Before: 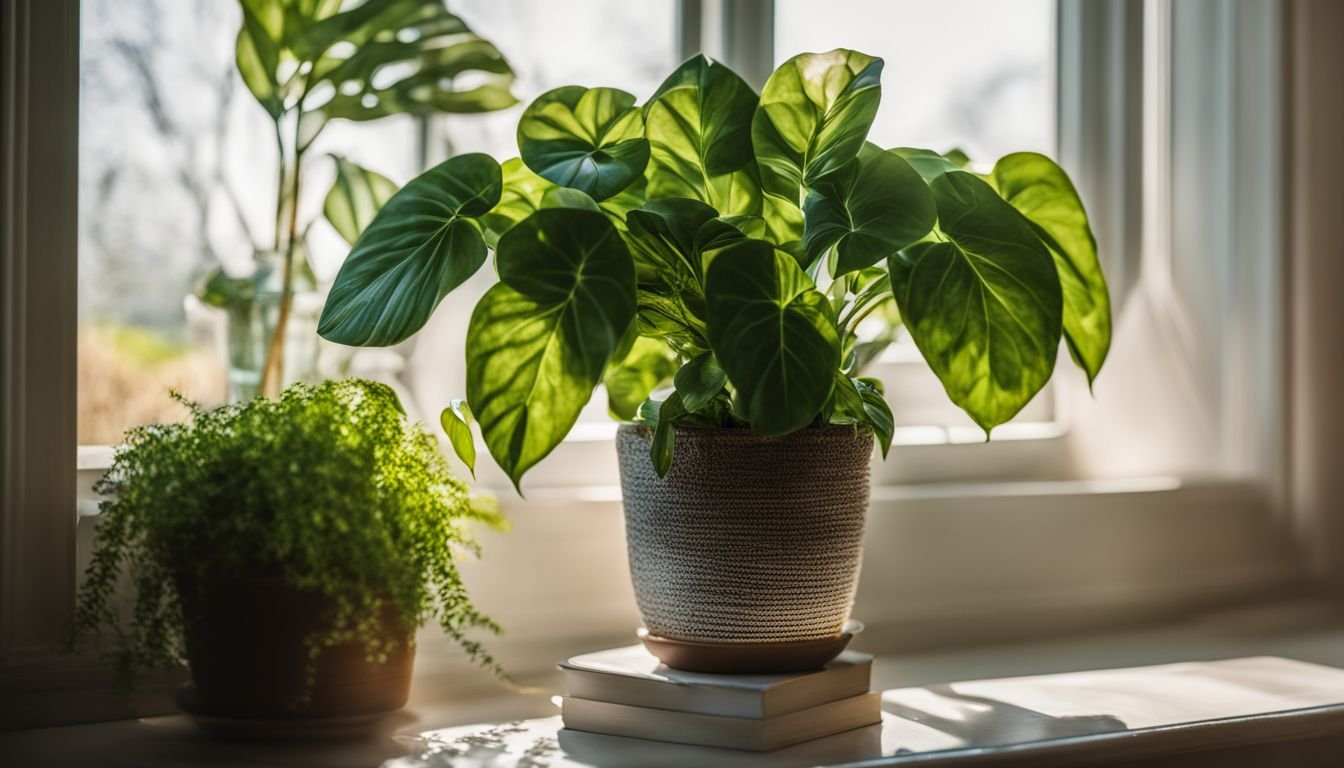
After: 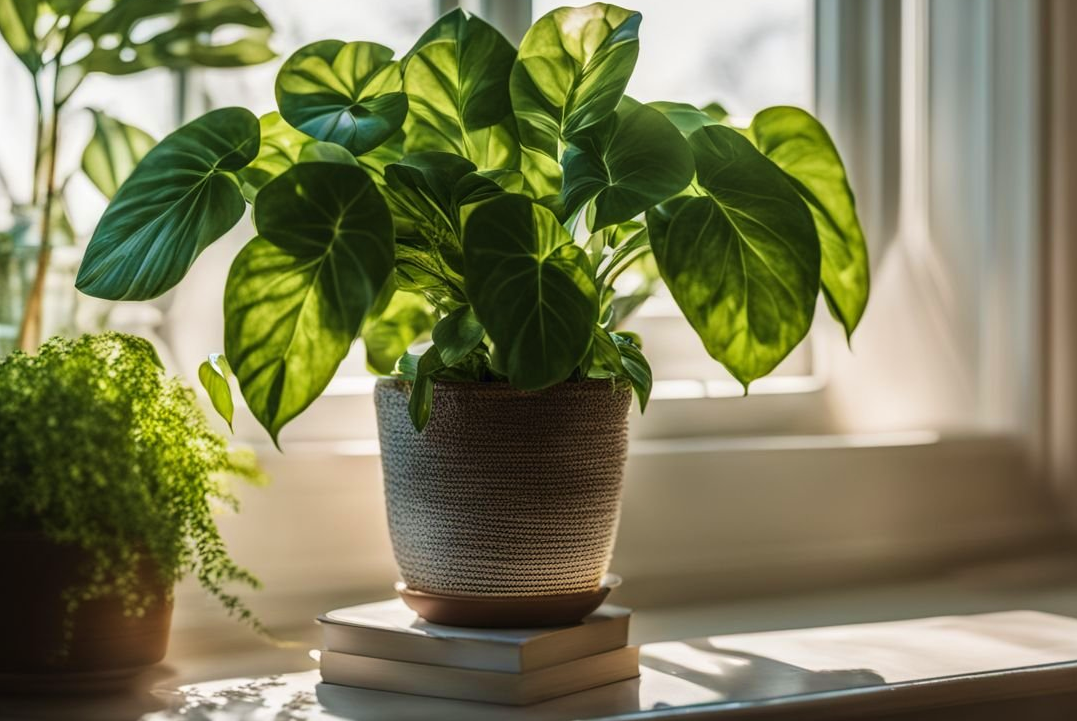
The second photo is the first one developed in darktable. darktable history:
crop and rotate: left 18.05%, top 5.994%, right 1.759%
velvia: on, module defaults
